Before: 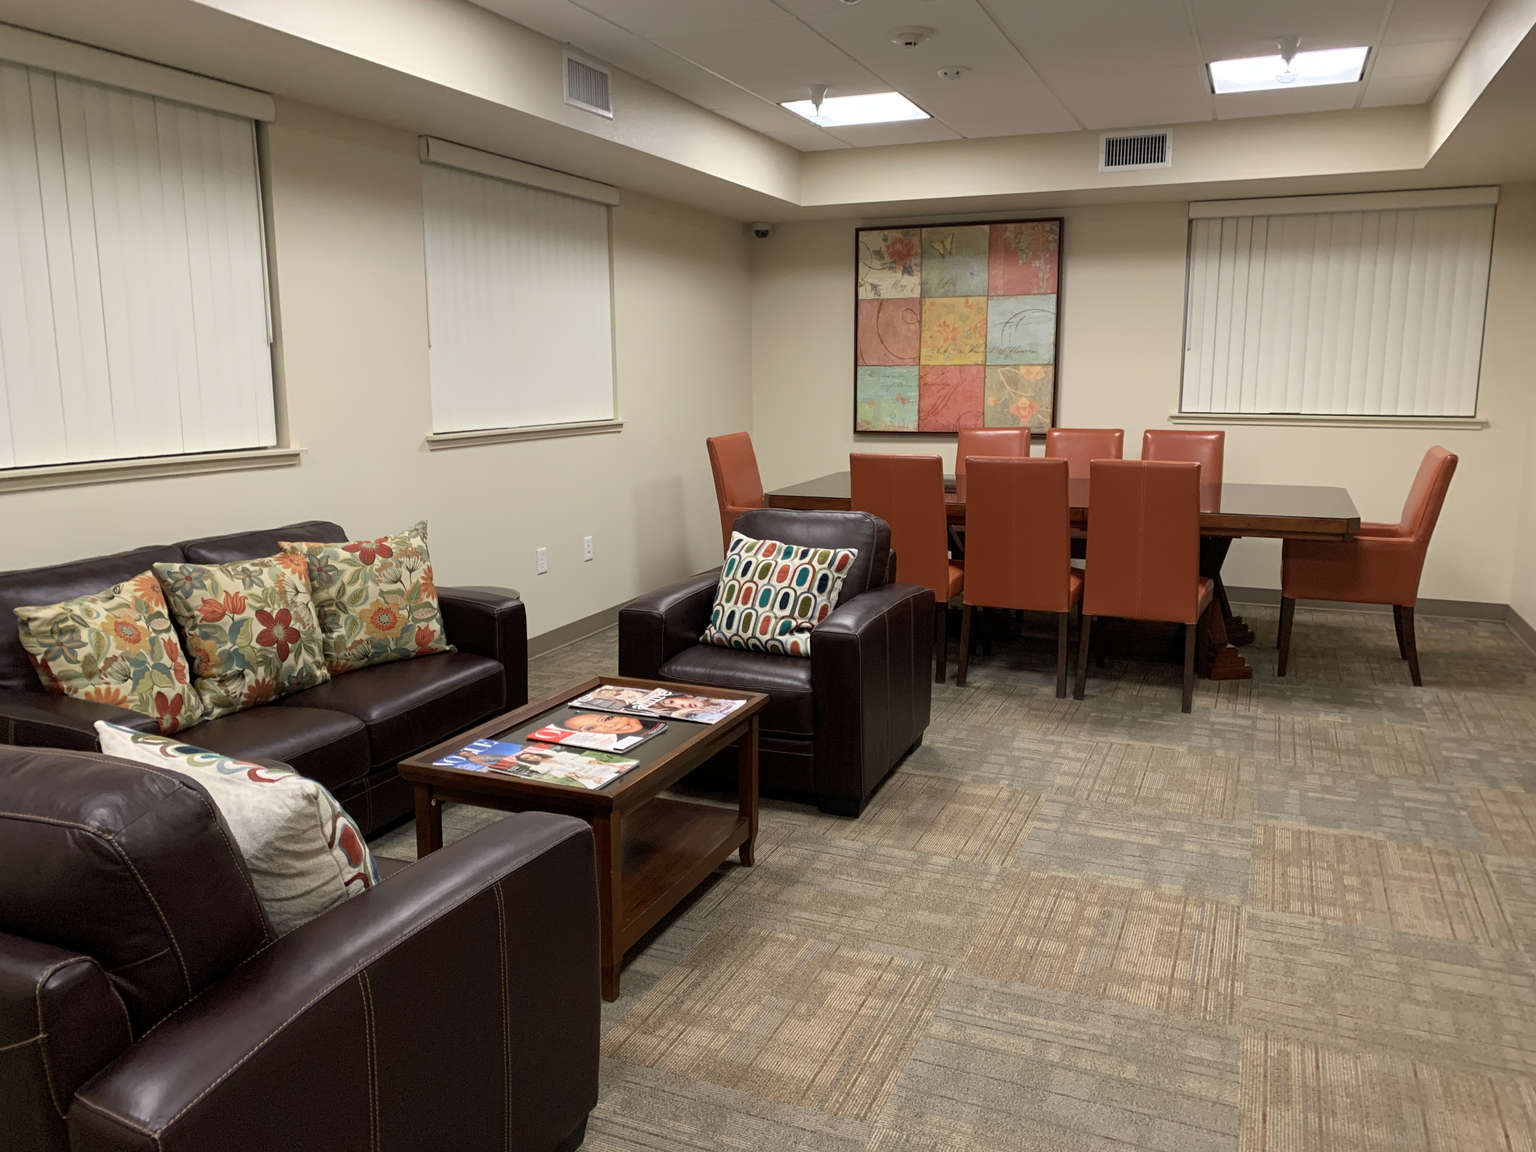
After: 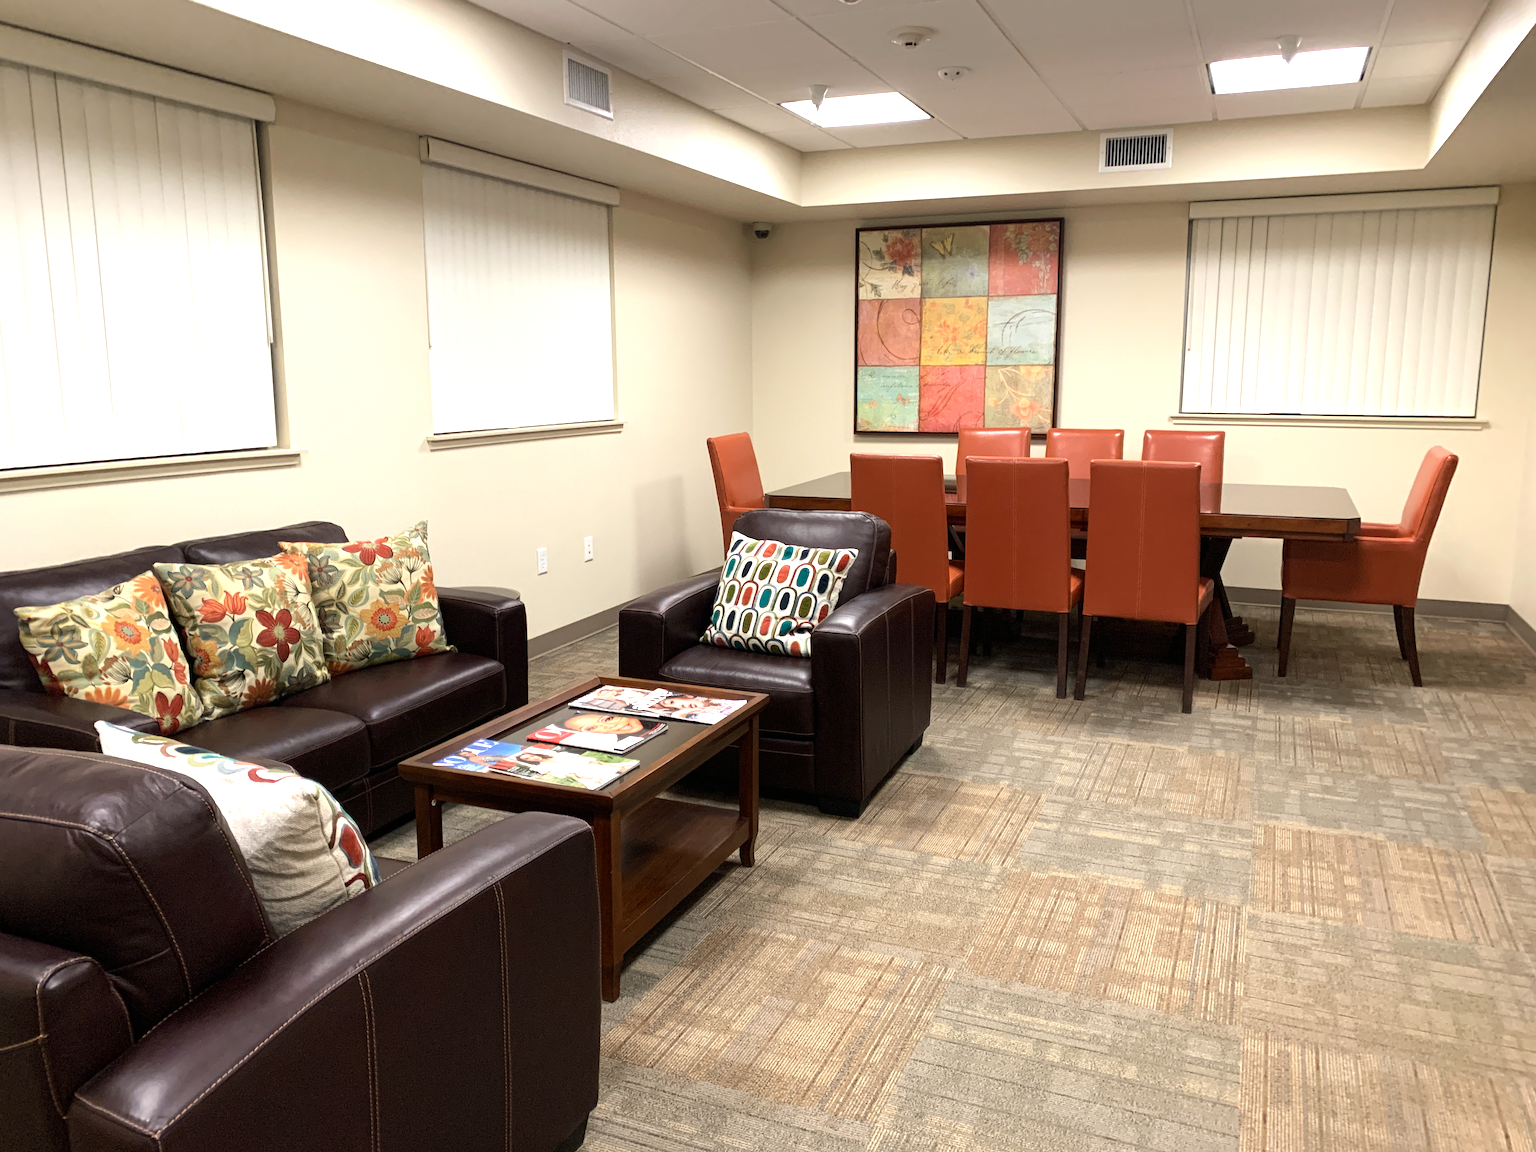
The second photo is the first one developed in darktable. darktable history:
tone equalizer: -8 EV -0.417 EV, -7 EV -0.389 EV, -6 EV -0.333 EV, -5 EV -0.222 EV, -3 EV 0.222 EV, -2 EV 0.333 EV, -1 EV 0.389 EV, +0 EV 0.417 EV, edges refinement/feathering 500, mask exposure compensation -1.57 EV, preserve details no
exposure: black level correction 0, exposure 0.5 EV, compensate exposure bias true, compensate highlight preservation false
